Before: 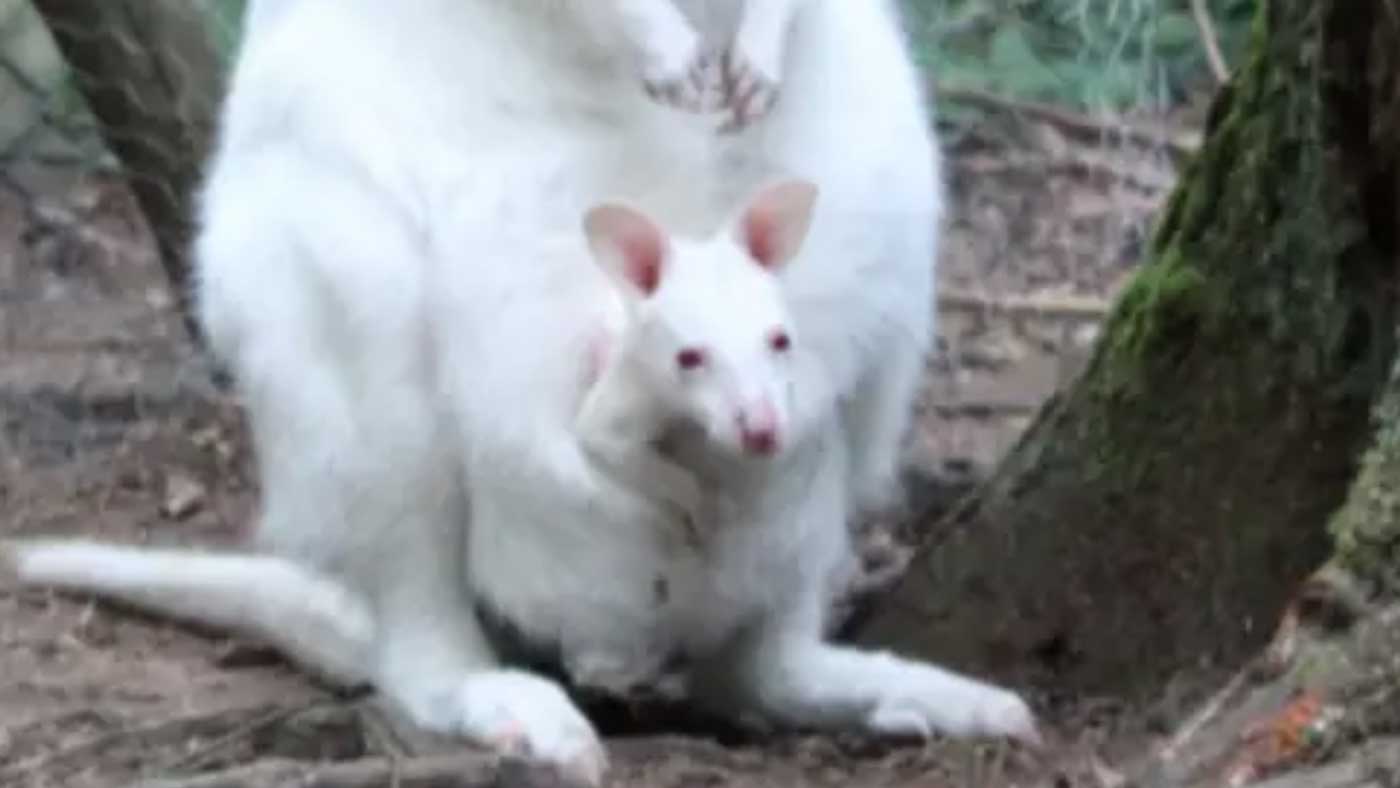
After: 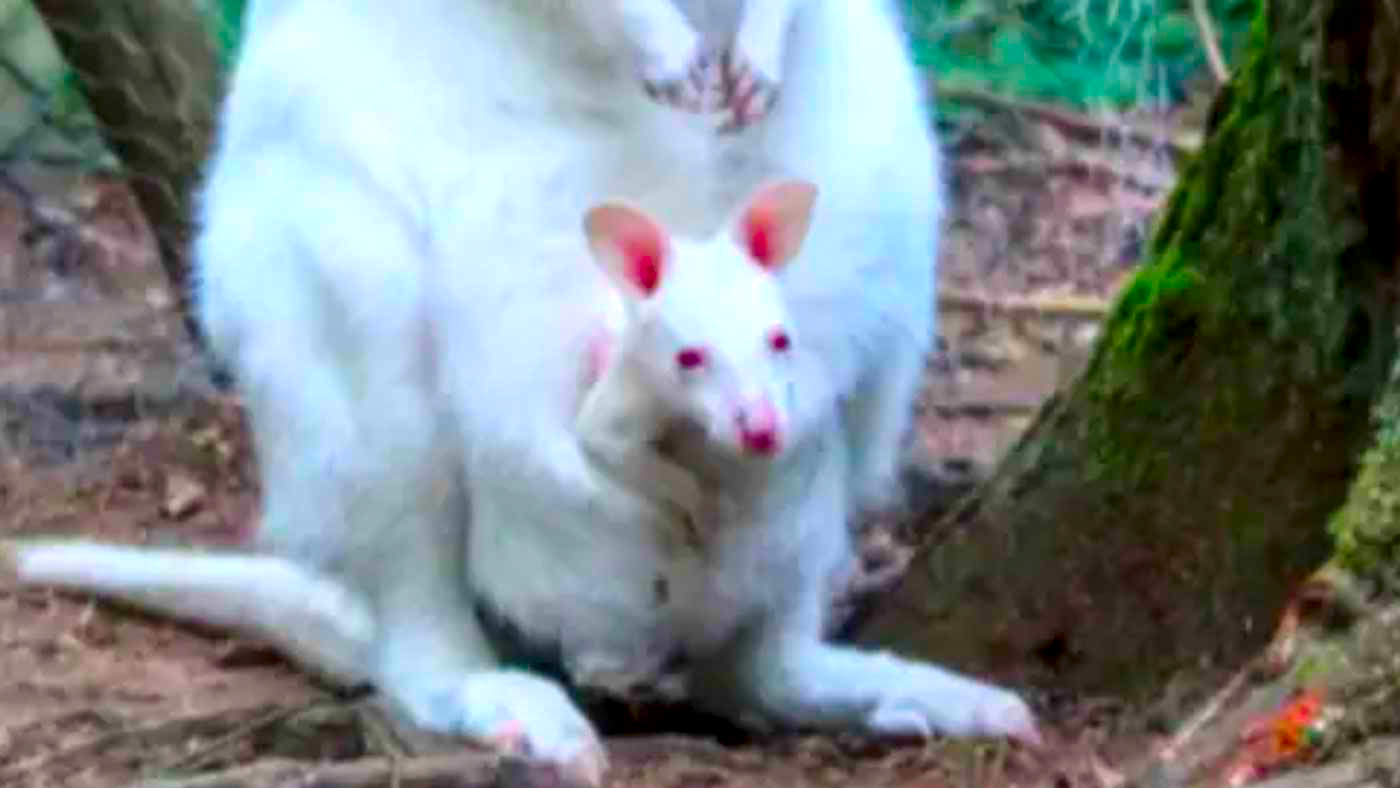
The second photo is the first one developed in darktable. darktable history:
local contrast: highlights 31%, detail 135%
color correction: highlights b* -0.027, saturation 2.97
exposure: compensate exposure bias true, compensate highlight preservation false
